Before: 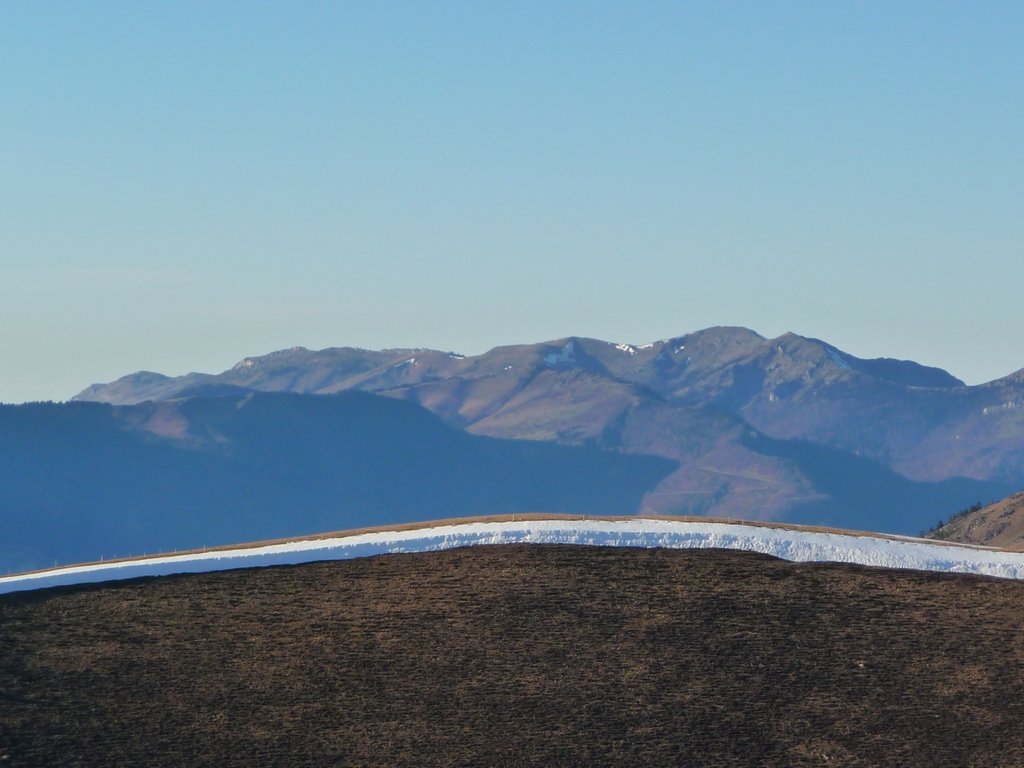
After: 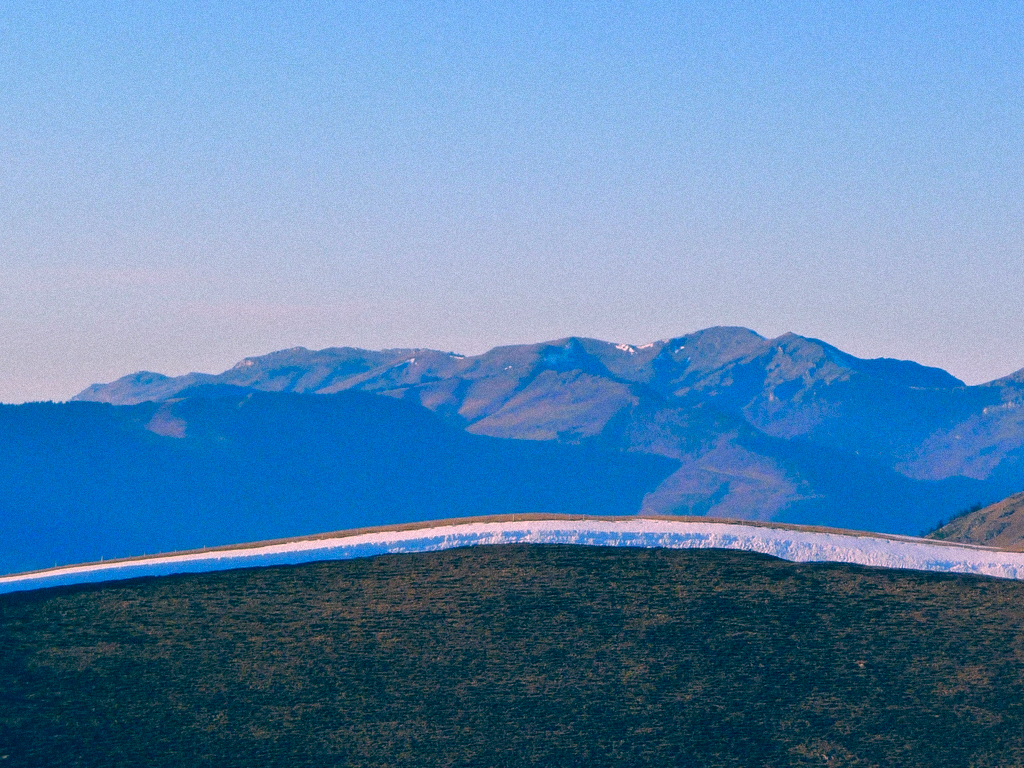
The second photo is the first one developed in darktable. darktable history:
grain: mid-tones bias 0%
color correction: highlights a* 17.03, highlights b* 0.205, shadows a* -15.38, shadows b* -14.56, saturation 1.5
